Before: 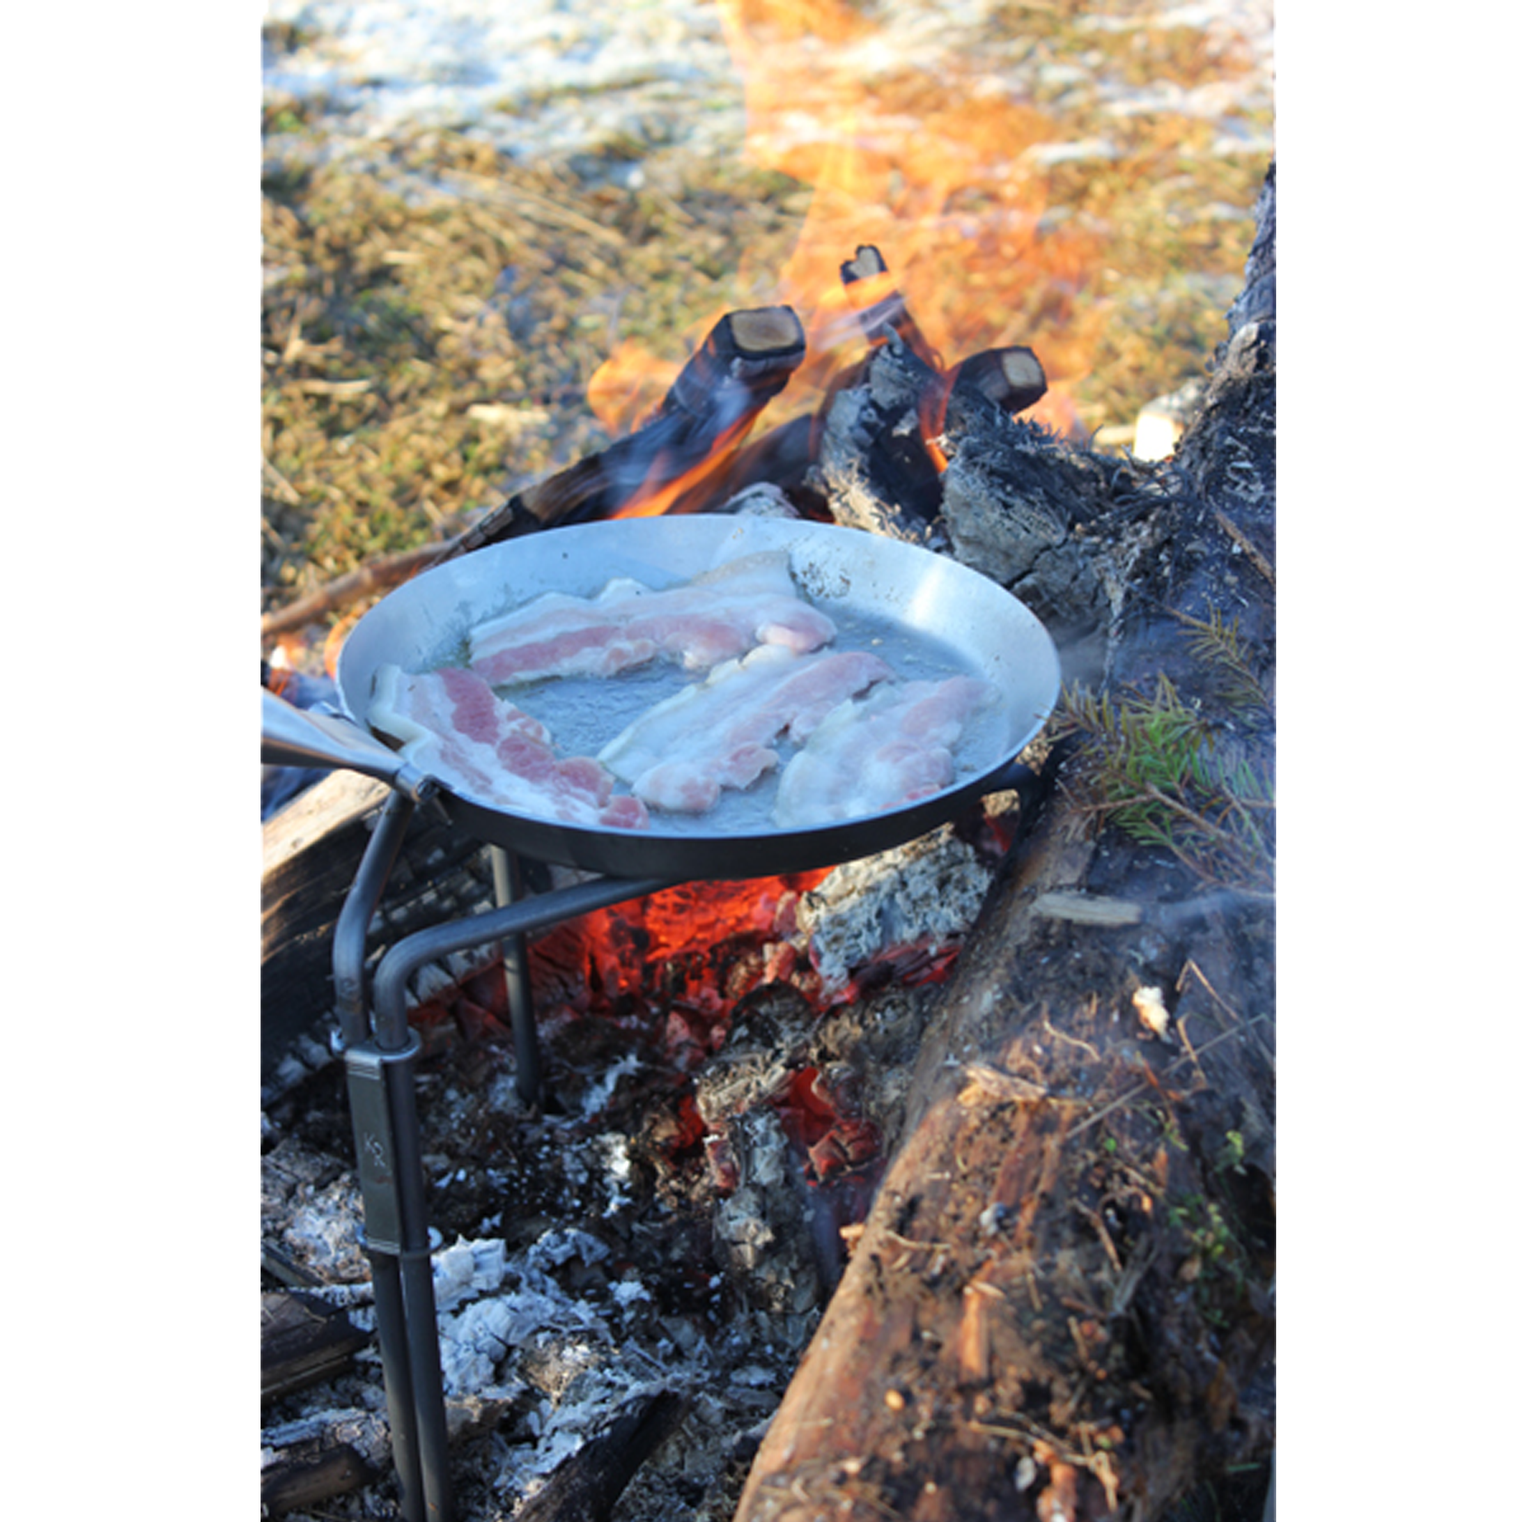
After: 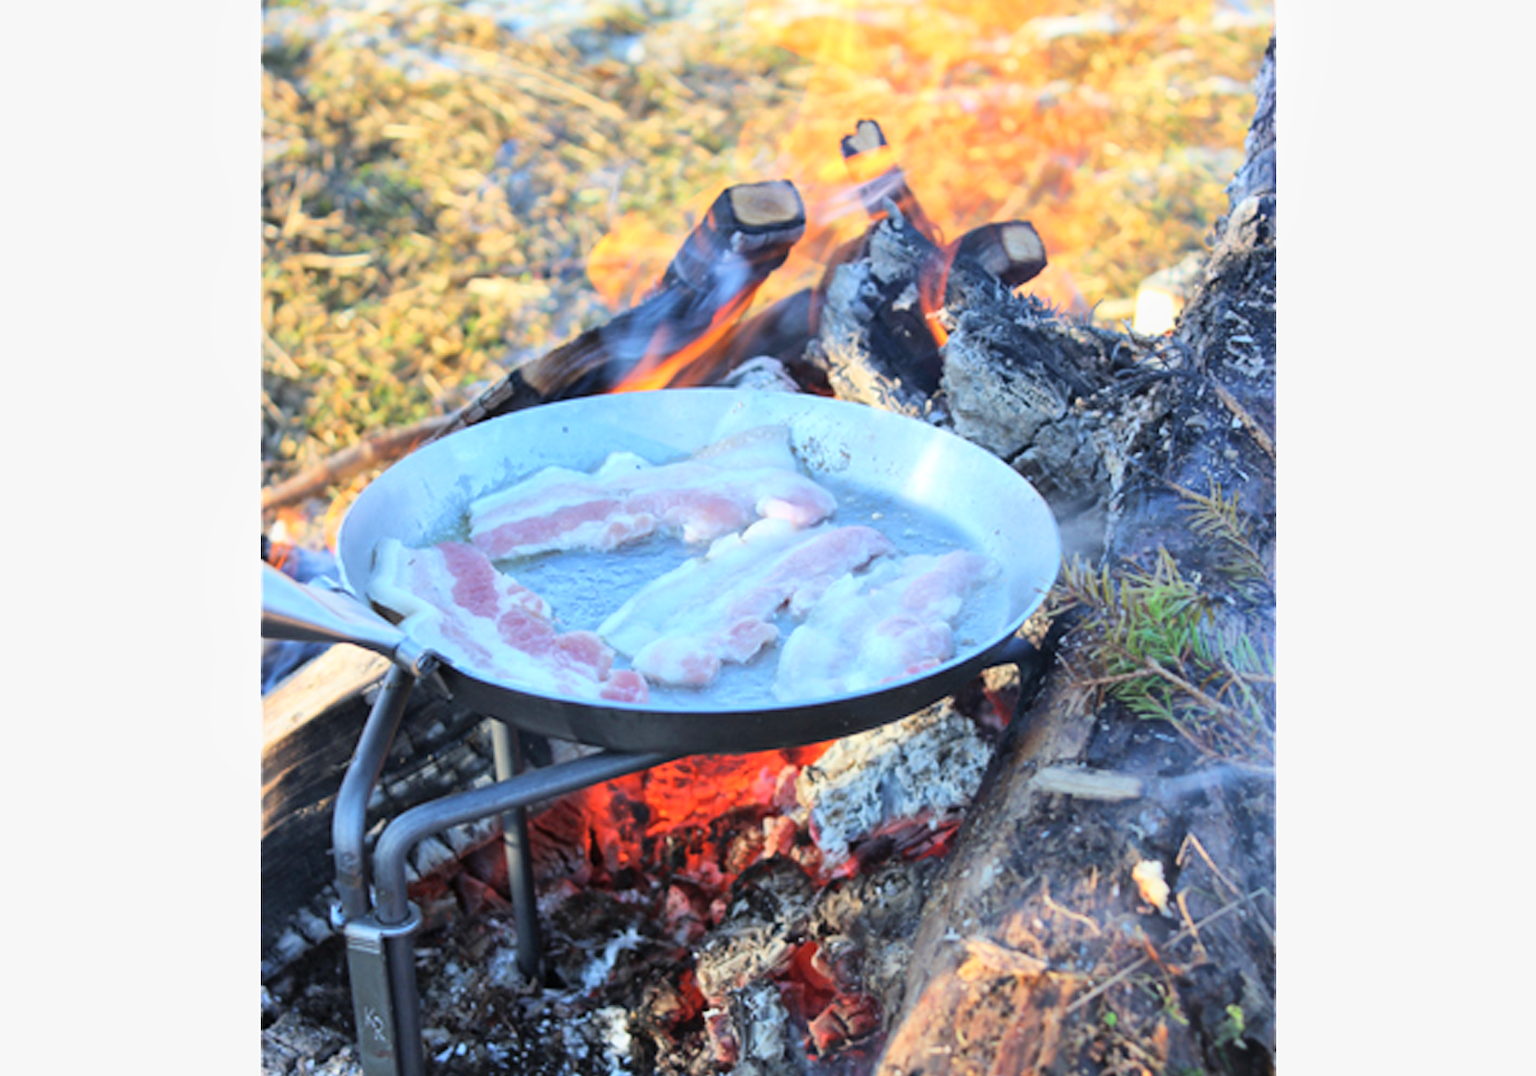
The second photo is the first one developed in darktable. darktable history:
sharpen: amount 0.2
contrast brightness saturation: contrast 0.2, brightness 0.16, saturation 0.22
global tonemap: drago (1, 100), detail 1
crop and rotate: top 8.293%, bottom 20.996%
tone curve: color space Lab, linked channels, preserve colors none
